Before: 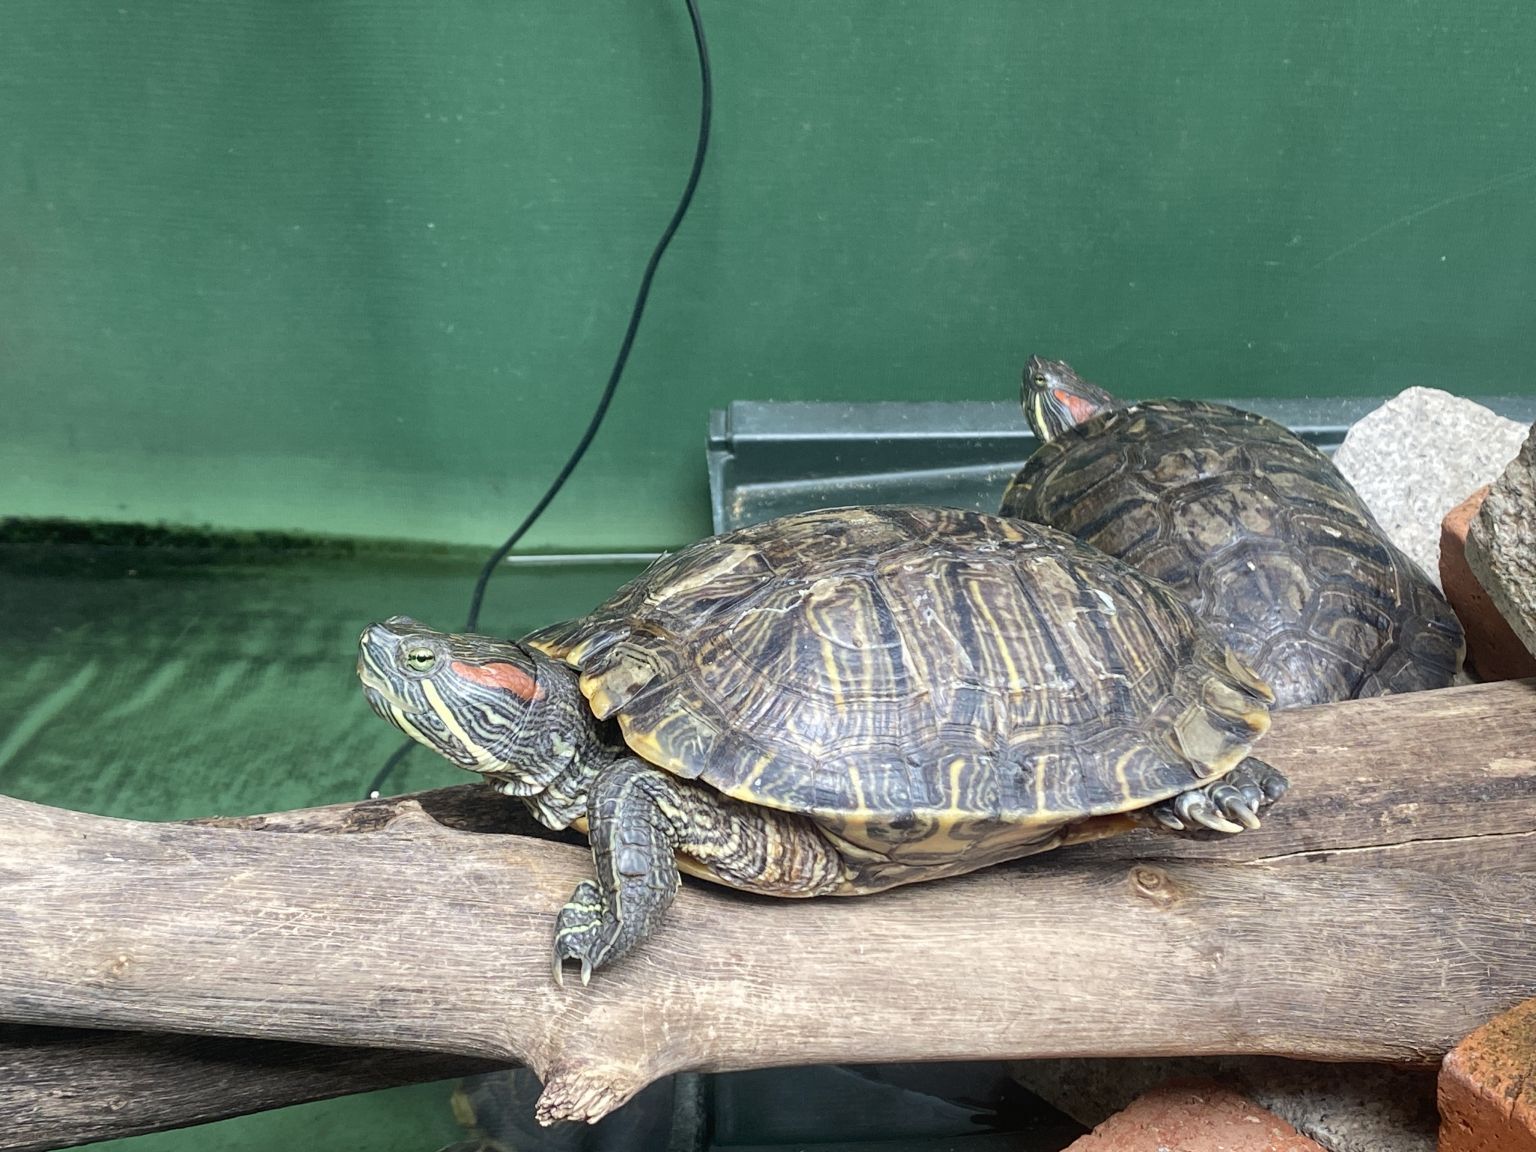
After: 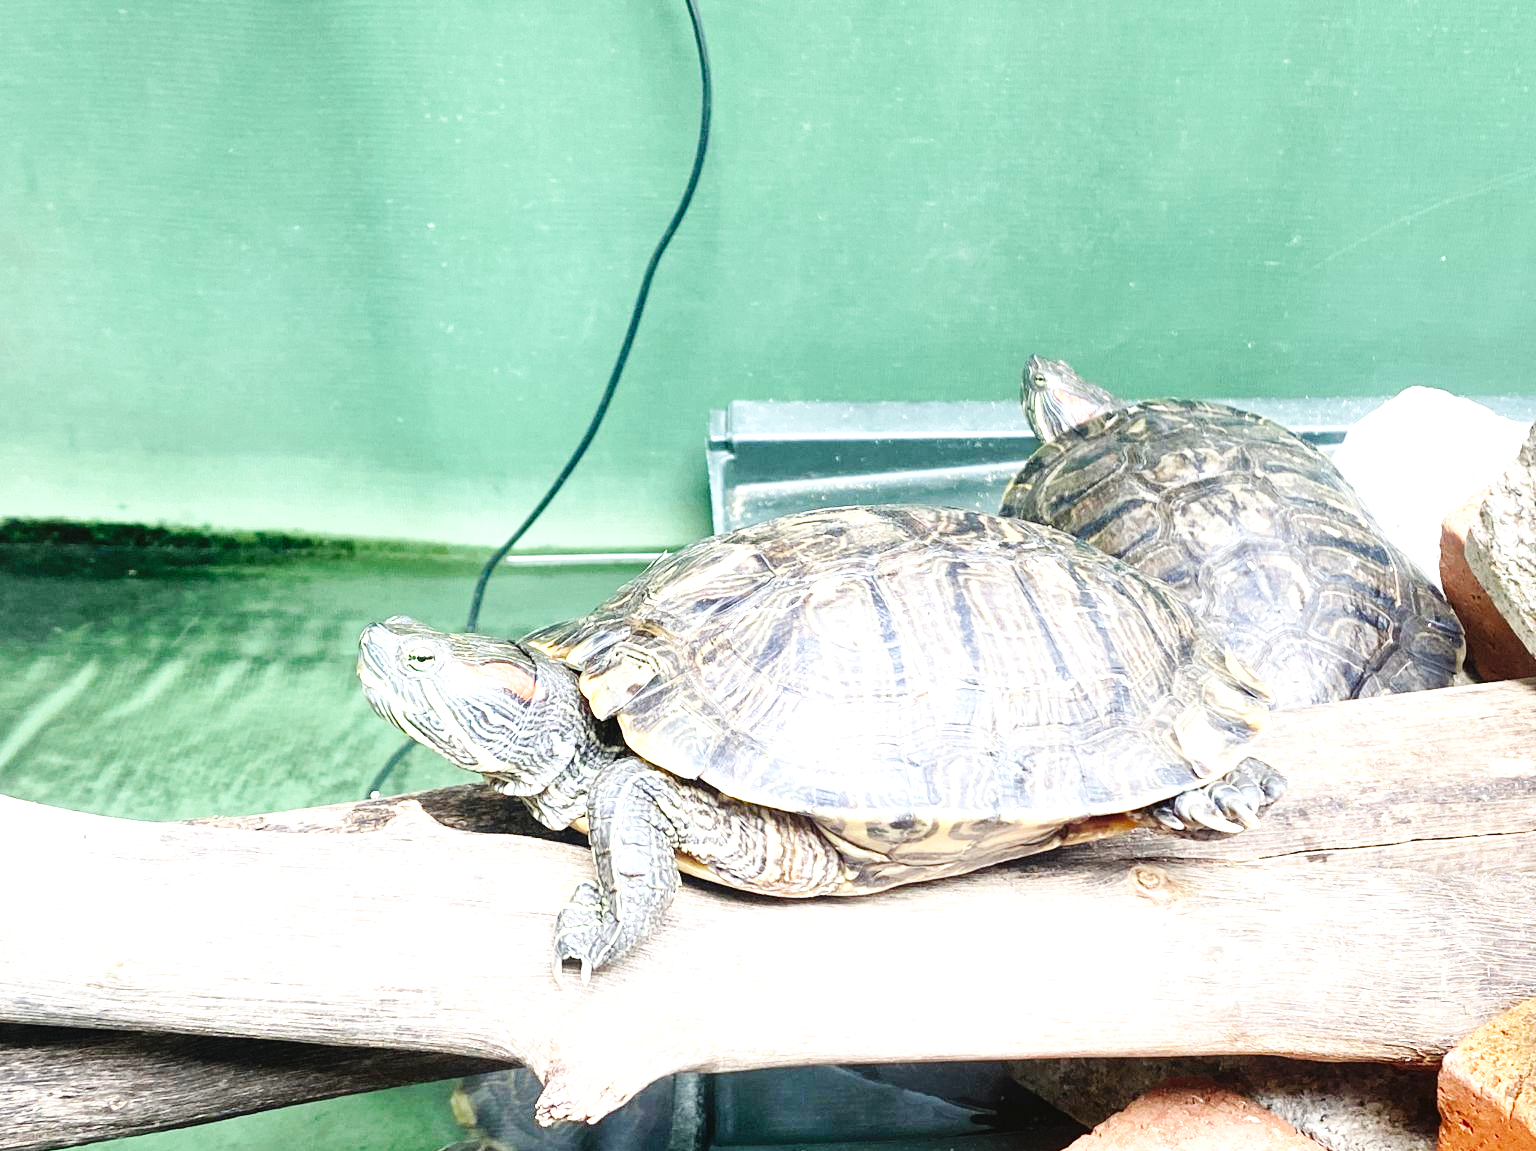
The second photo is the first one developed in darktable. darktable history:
exposure: black level correction 0, exposure 1.45 EV, compensate exposure bias true, compensate highlight preservation false
crop: bottom 0.071%
base curve: curves: ch0 [(0, 0) (0.036, 0.025) (0.121, 0.166) (0.206, 0.329) (0.605, 0.79) (1, 1)], preserve colors none
